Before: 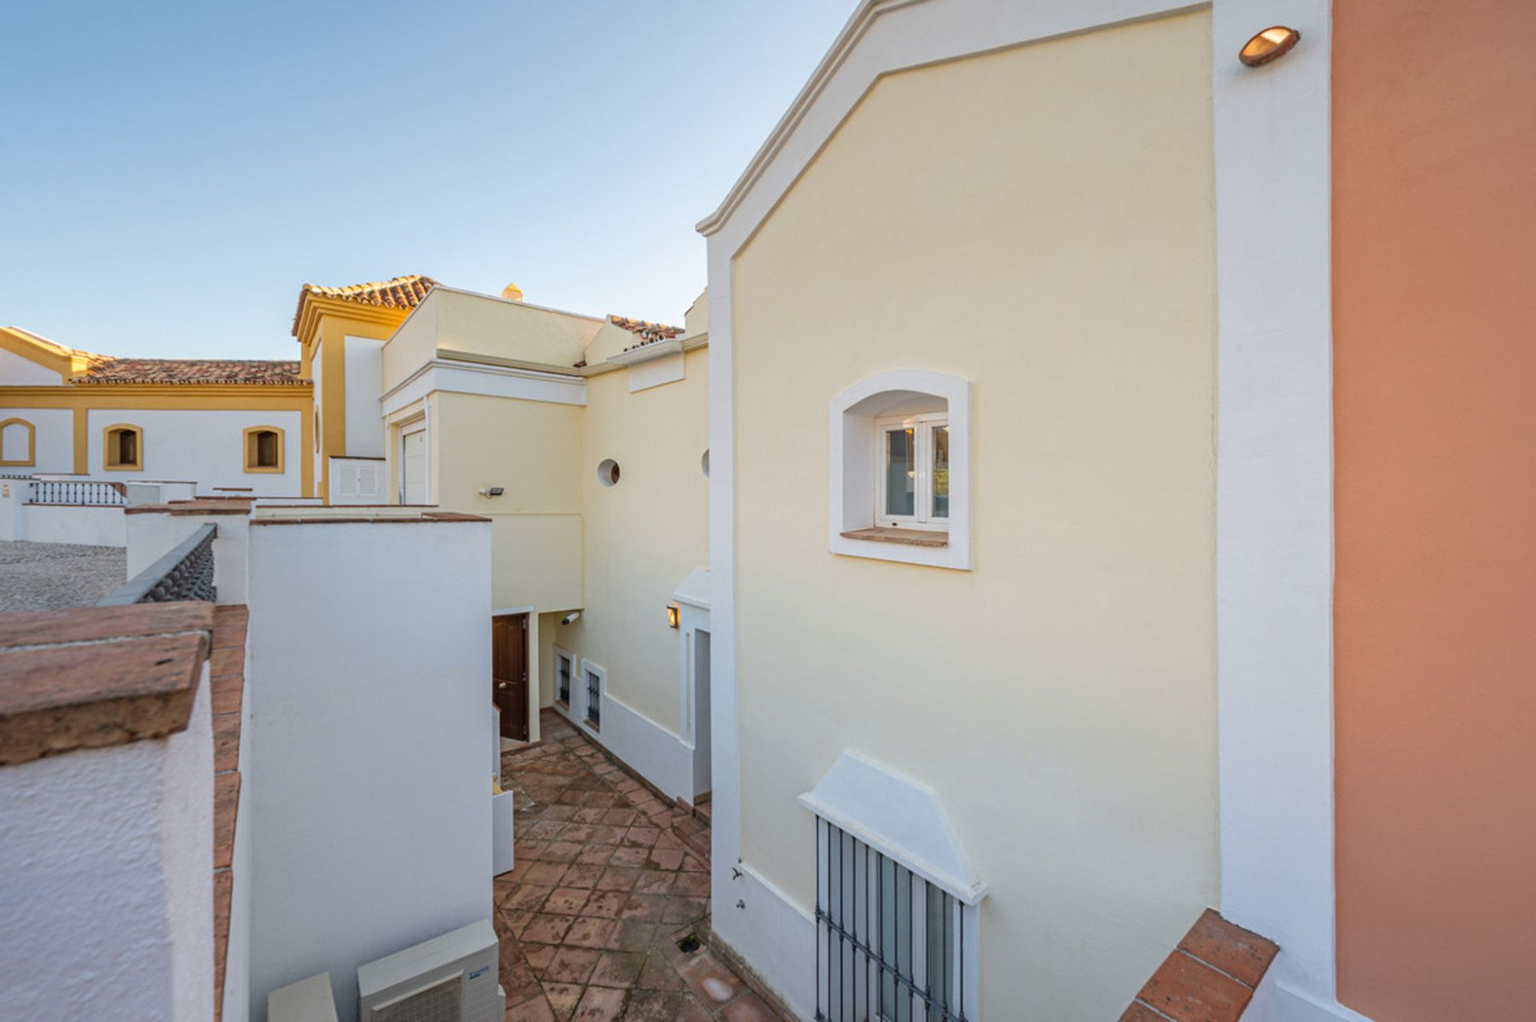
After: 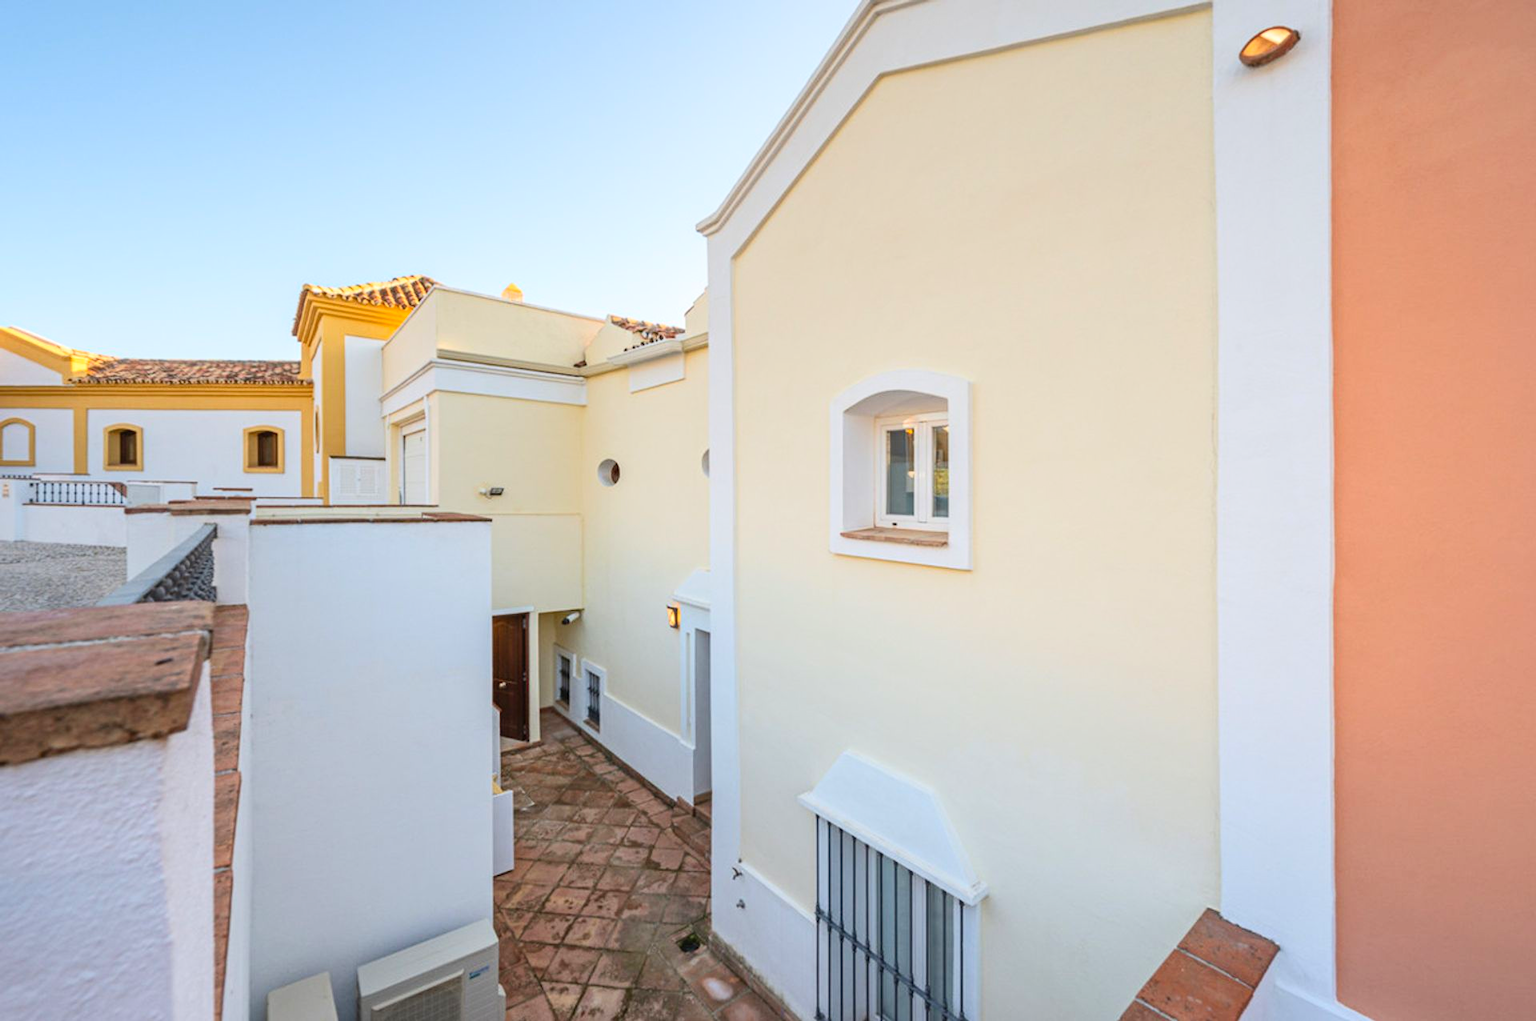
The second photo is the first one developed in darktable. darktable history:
contrast brightness saturation: contrast 0.203, brightness 0.161, saturation 0.225
